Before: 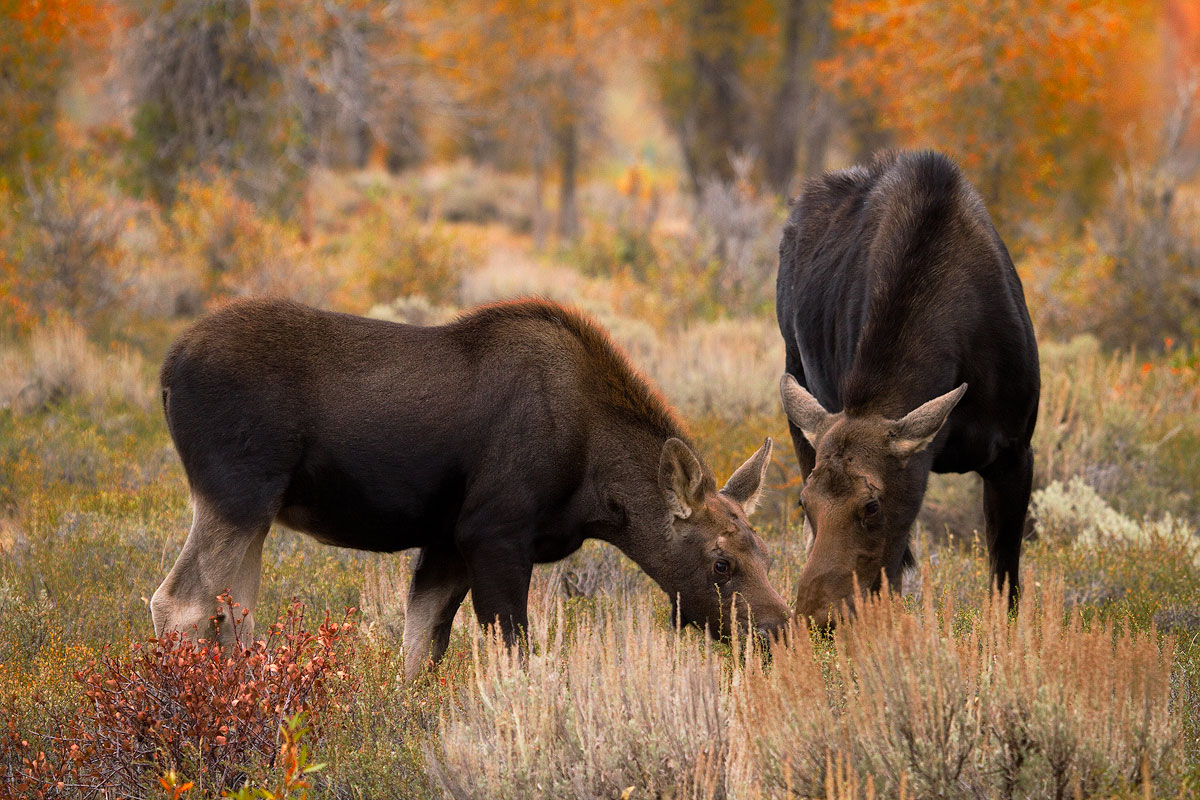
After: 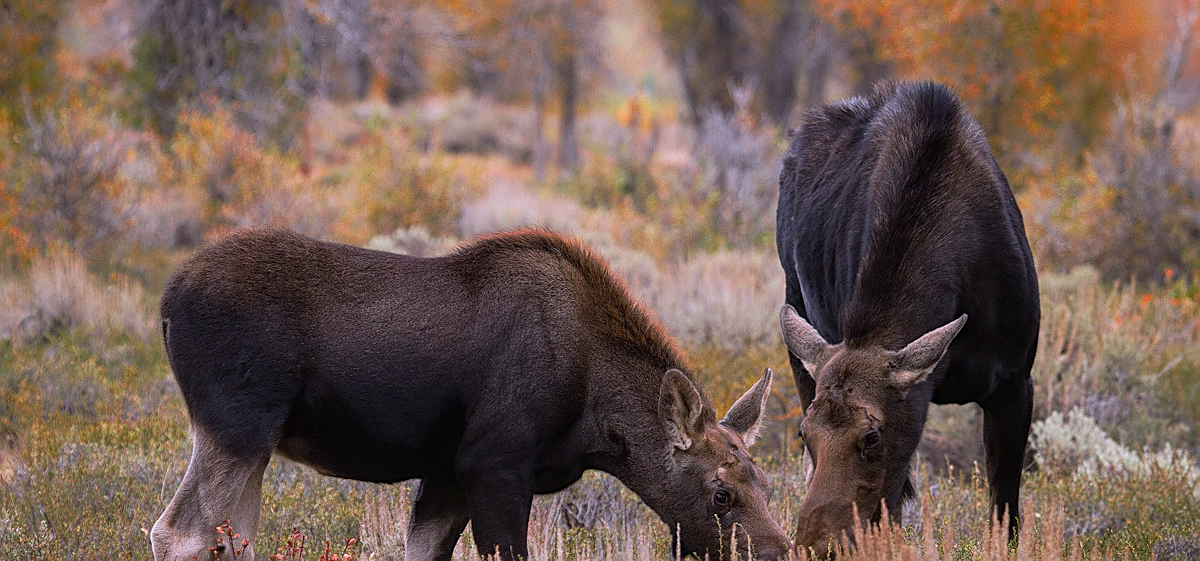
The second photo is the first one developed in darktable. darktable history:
exposure: exposure -0.151 EV, compensate exposure bias true, compensate highlight preservation false
crop and rotate: top 8.64%, bottom 21.228%
color calibration: illuminant as shot in camera, x 0.379, y 0.396, temperature 4131.63 K
sharpen: on, module defaults
local contrast: detail 109%
